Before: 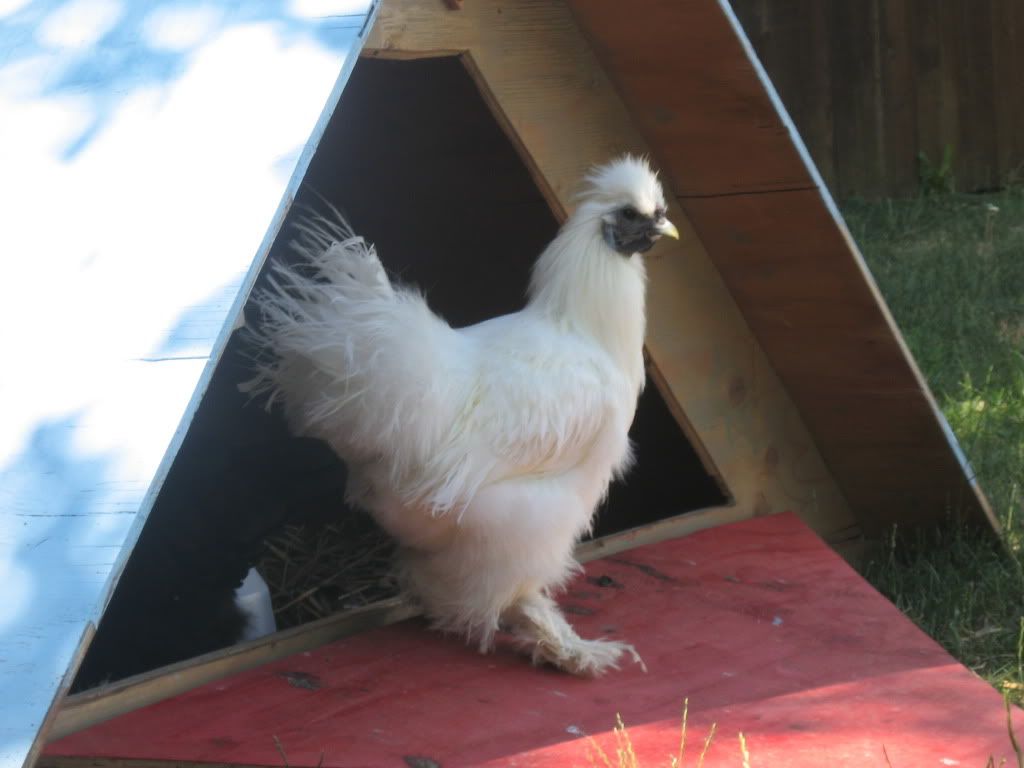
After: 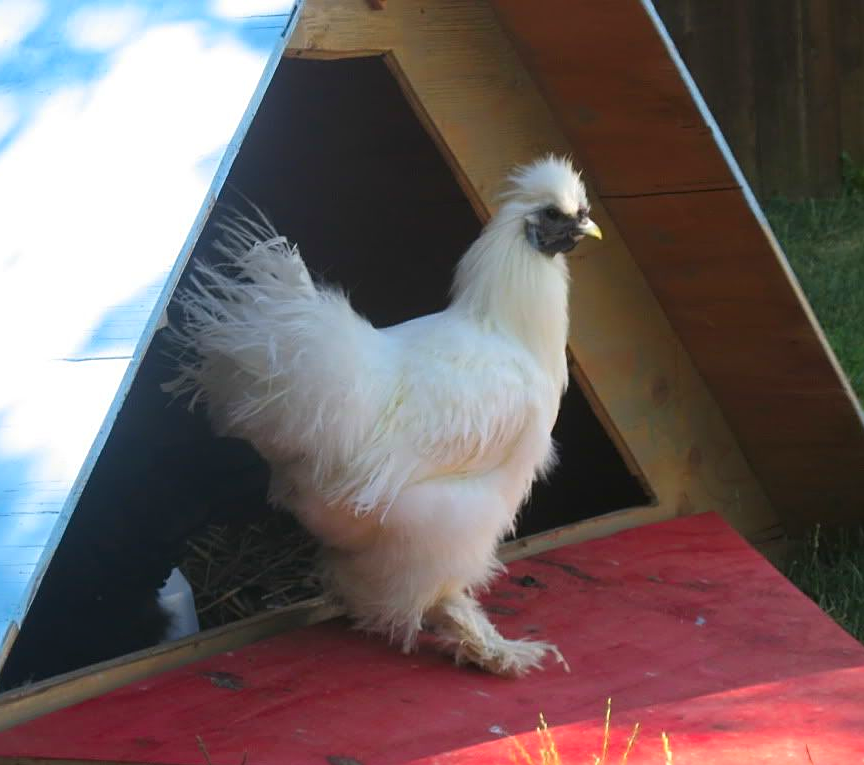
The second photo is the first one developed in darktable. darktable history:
crop: left 7.598%, right 7.873%
contrast brightness saturation: brightness -0.02, saturation 0.35
sharpen: on, module defaults
